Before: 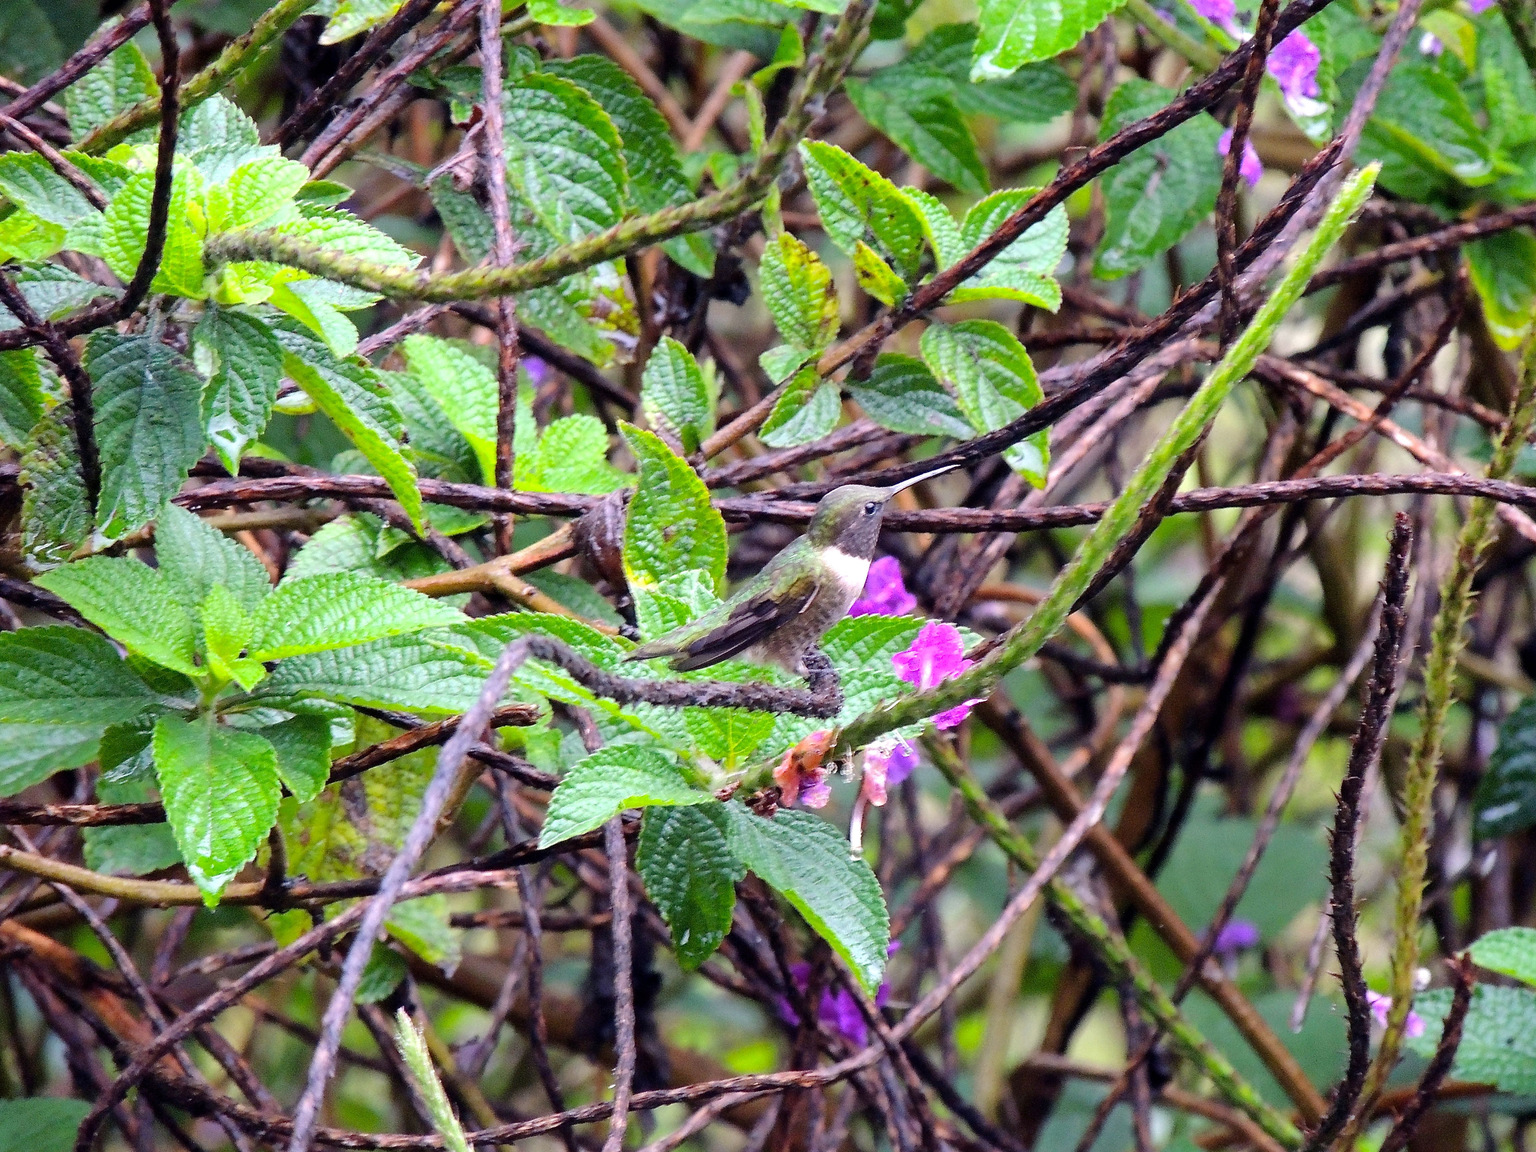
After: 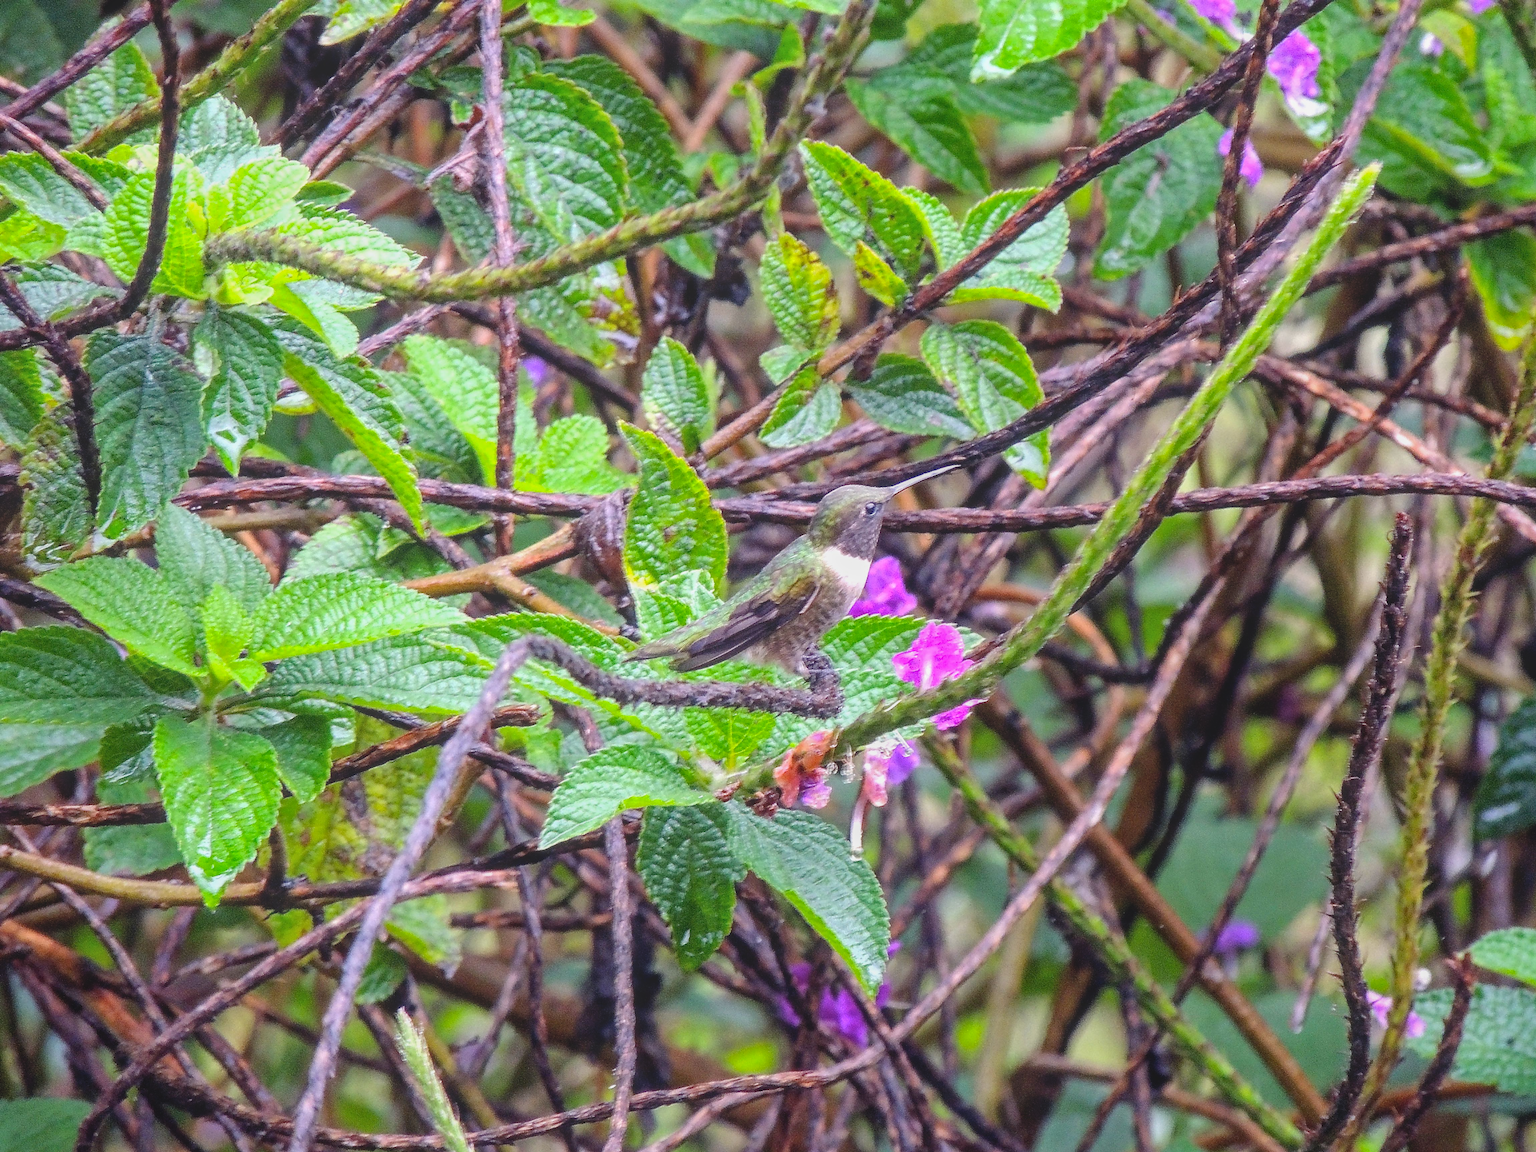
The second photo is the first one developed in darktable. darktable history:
local contrast: highlights 72%, shadows 16%, midtone range 0.198
